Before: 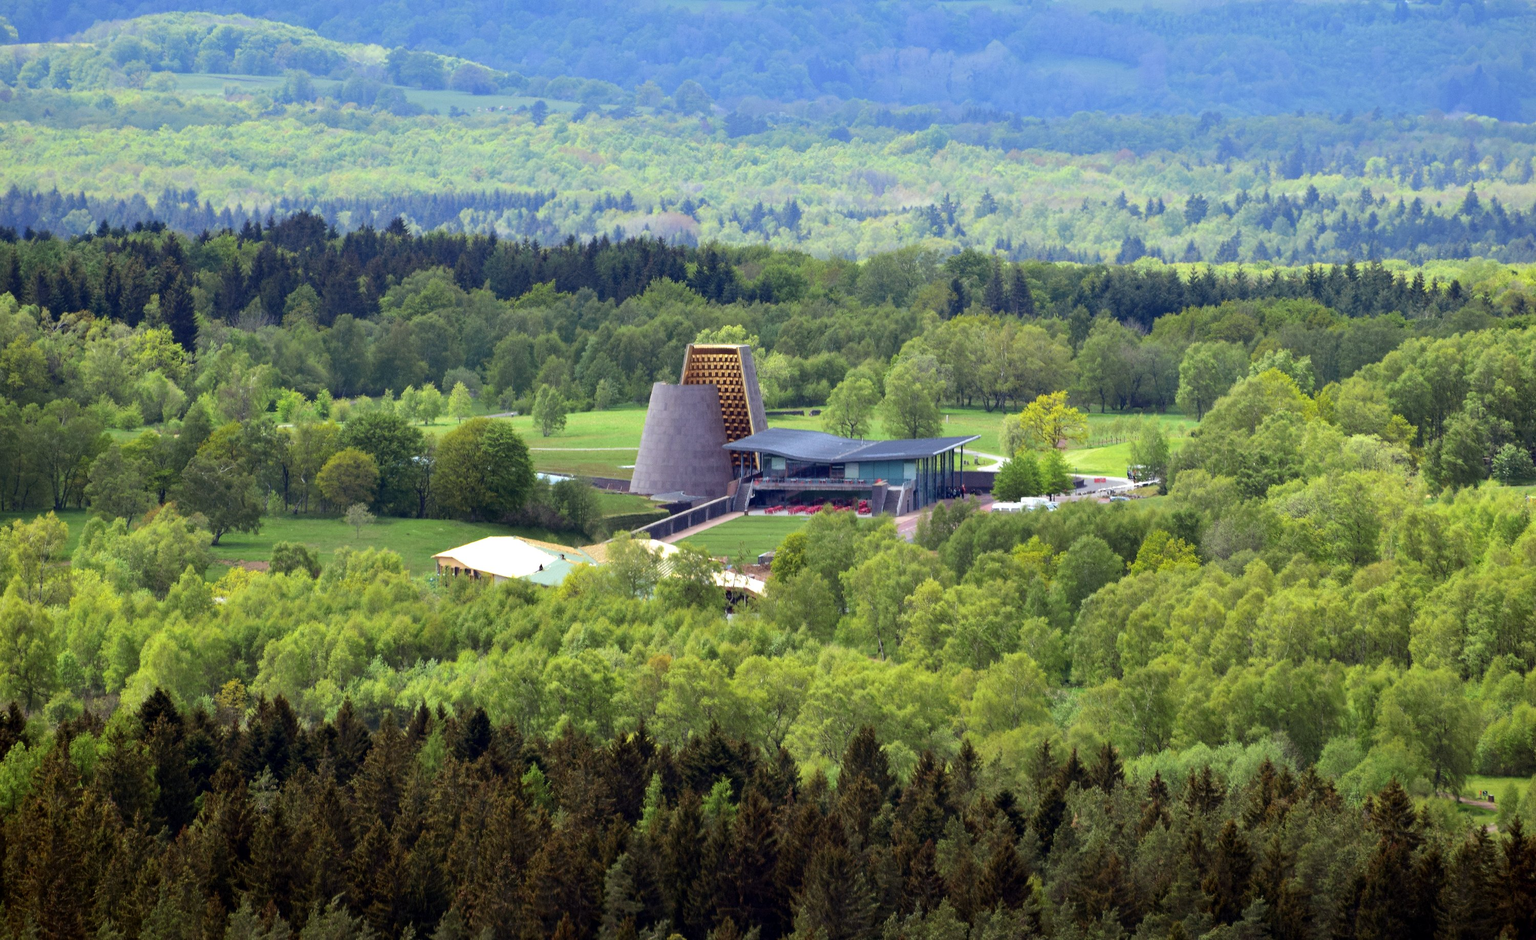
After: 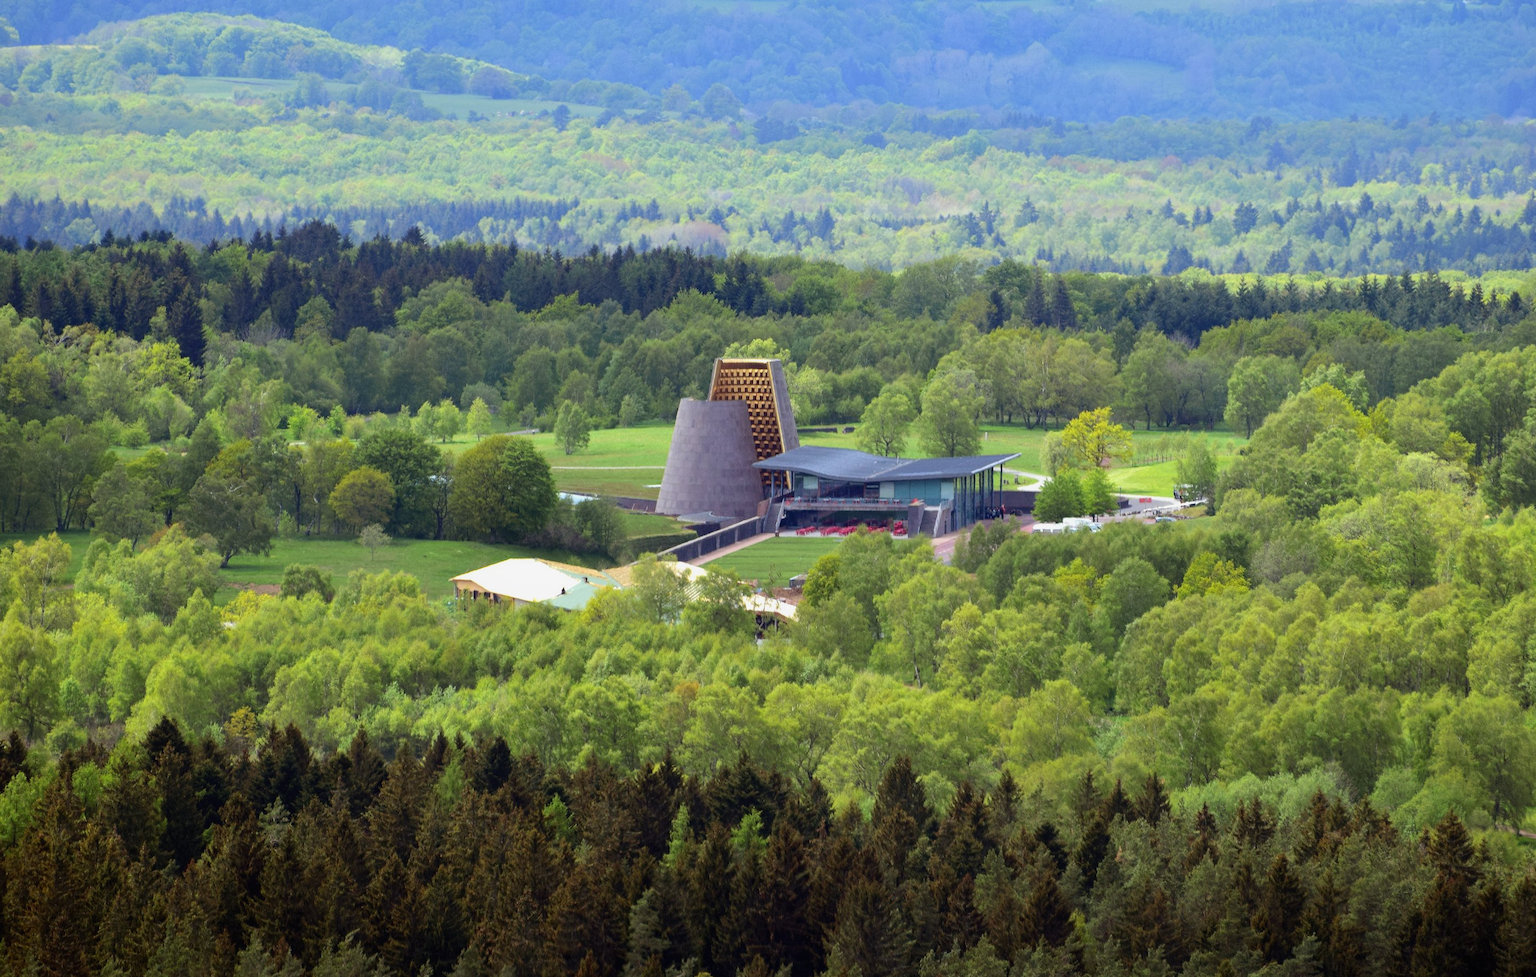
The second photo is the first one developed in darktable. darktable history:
contrast equalizer: y [[0.586, 0.584, 0.576, 0.565, 0.552, 0.539], [0.5 ×6], [0.97, 0.959, 0.919, 0.859, 0.789, 0.717], [0 ×6], [0 ×6]], mix -0.283
crop: right 3.903%, bottom 0.033%
